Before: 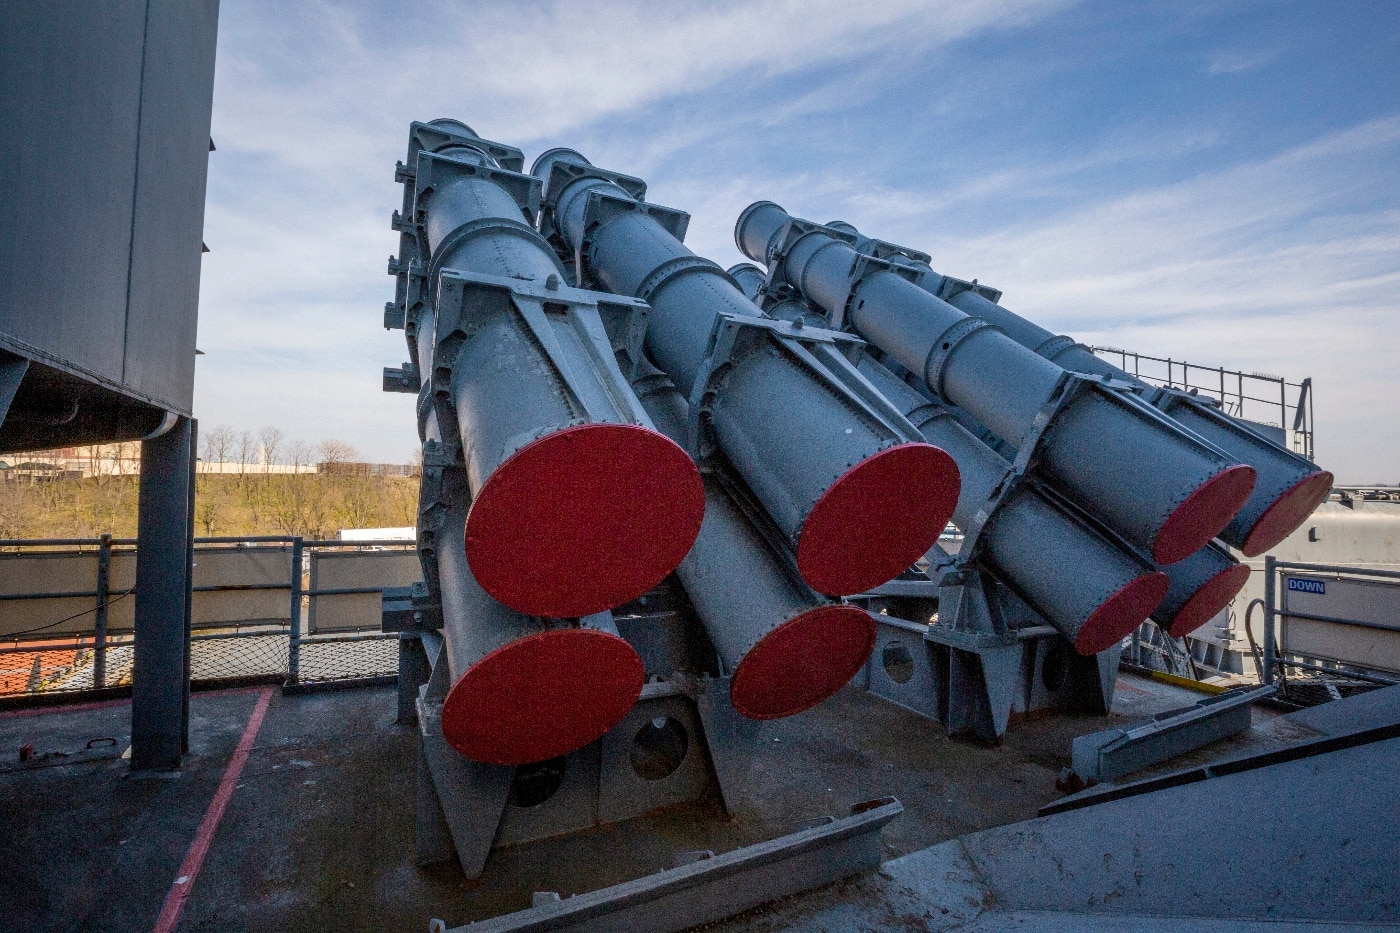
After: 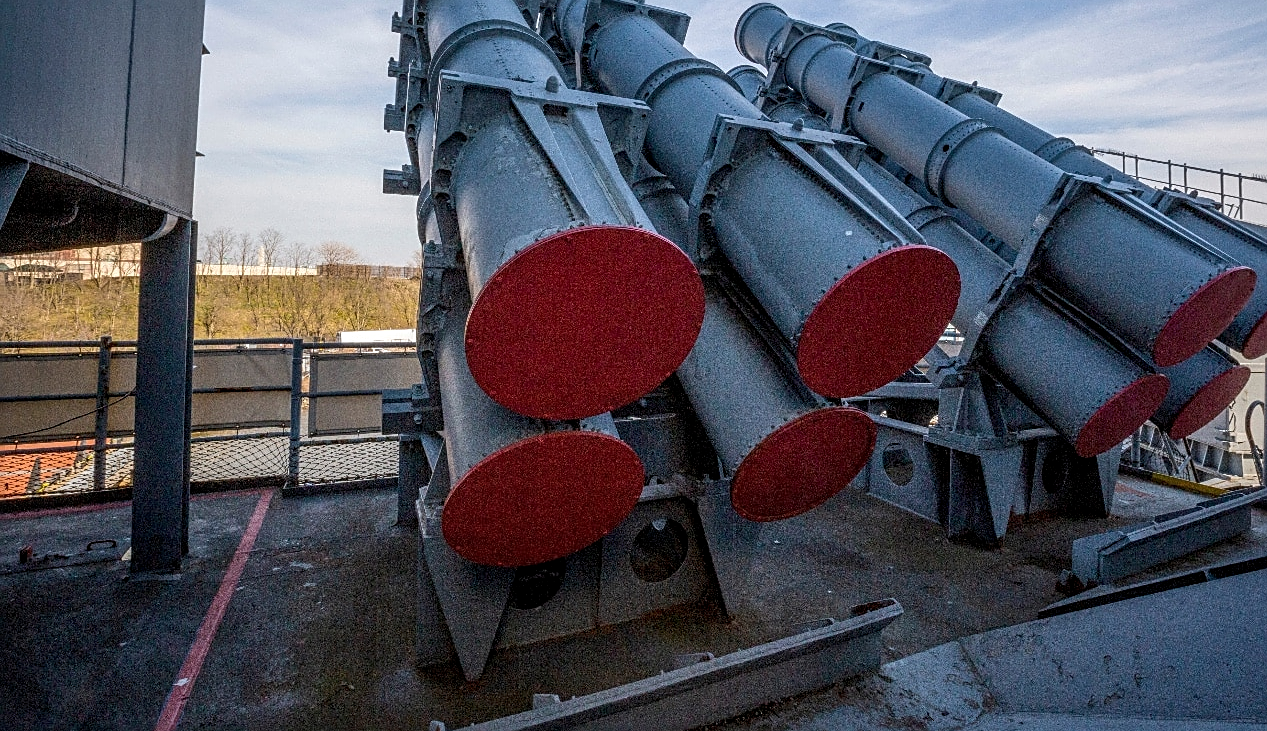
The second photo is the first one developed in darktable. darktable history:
local contrast: on, module defaults
sharpen: on, module defaults
crop: top 21.29%, right 9.459%, bottom 0.288%
